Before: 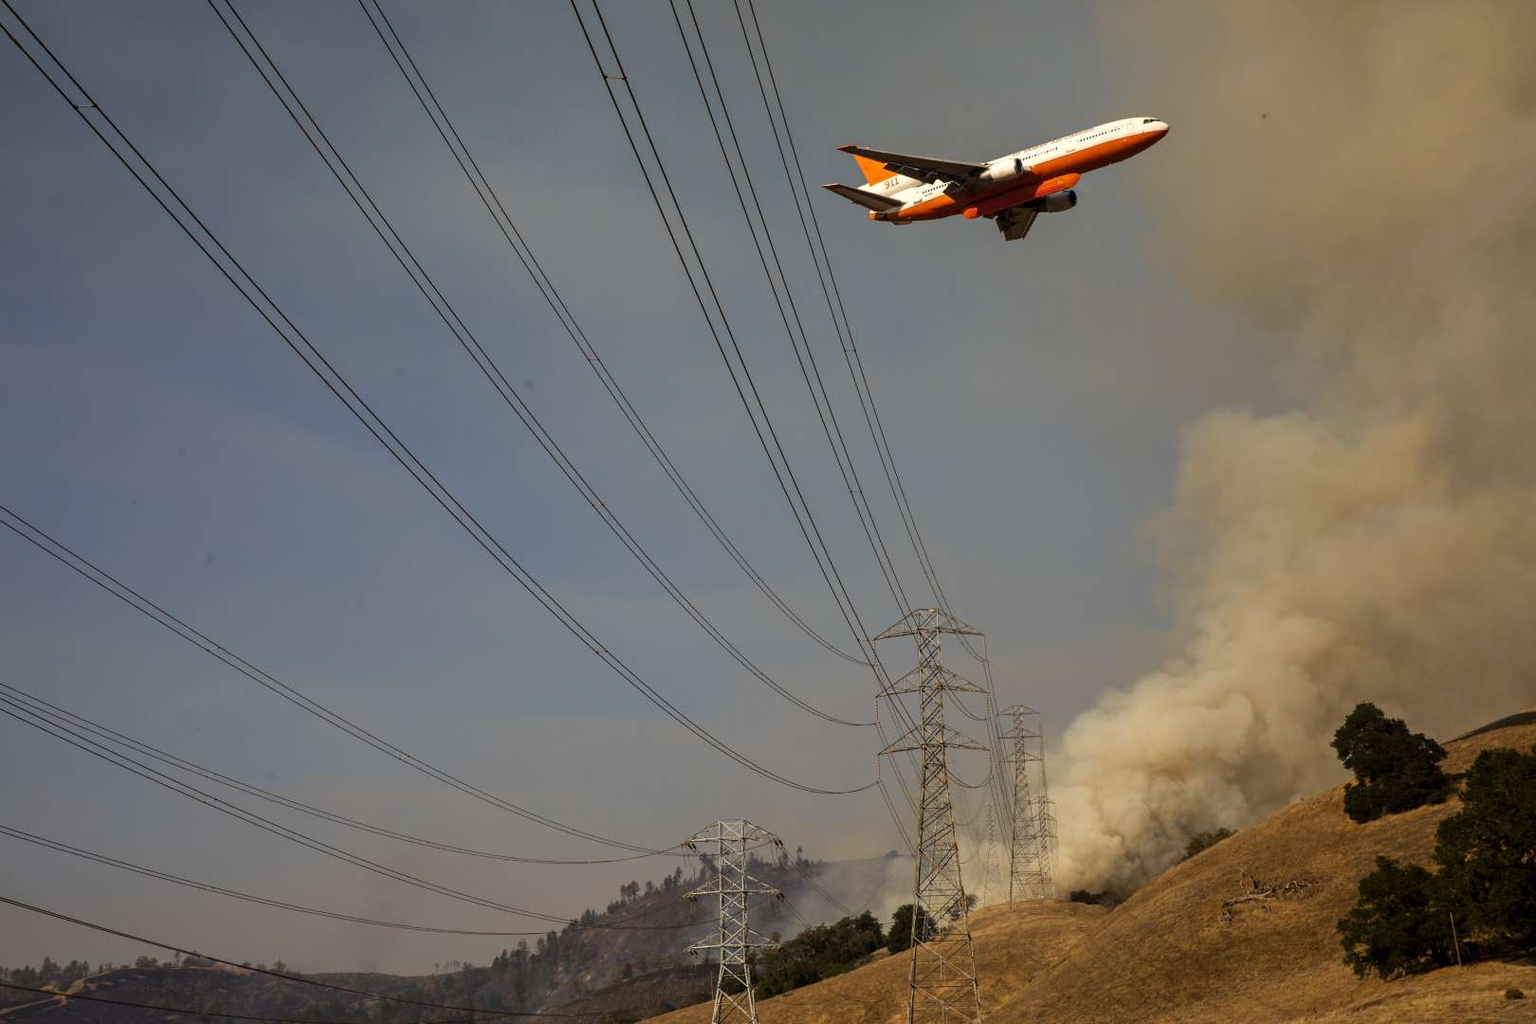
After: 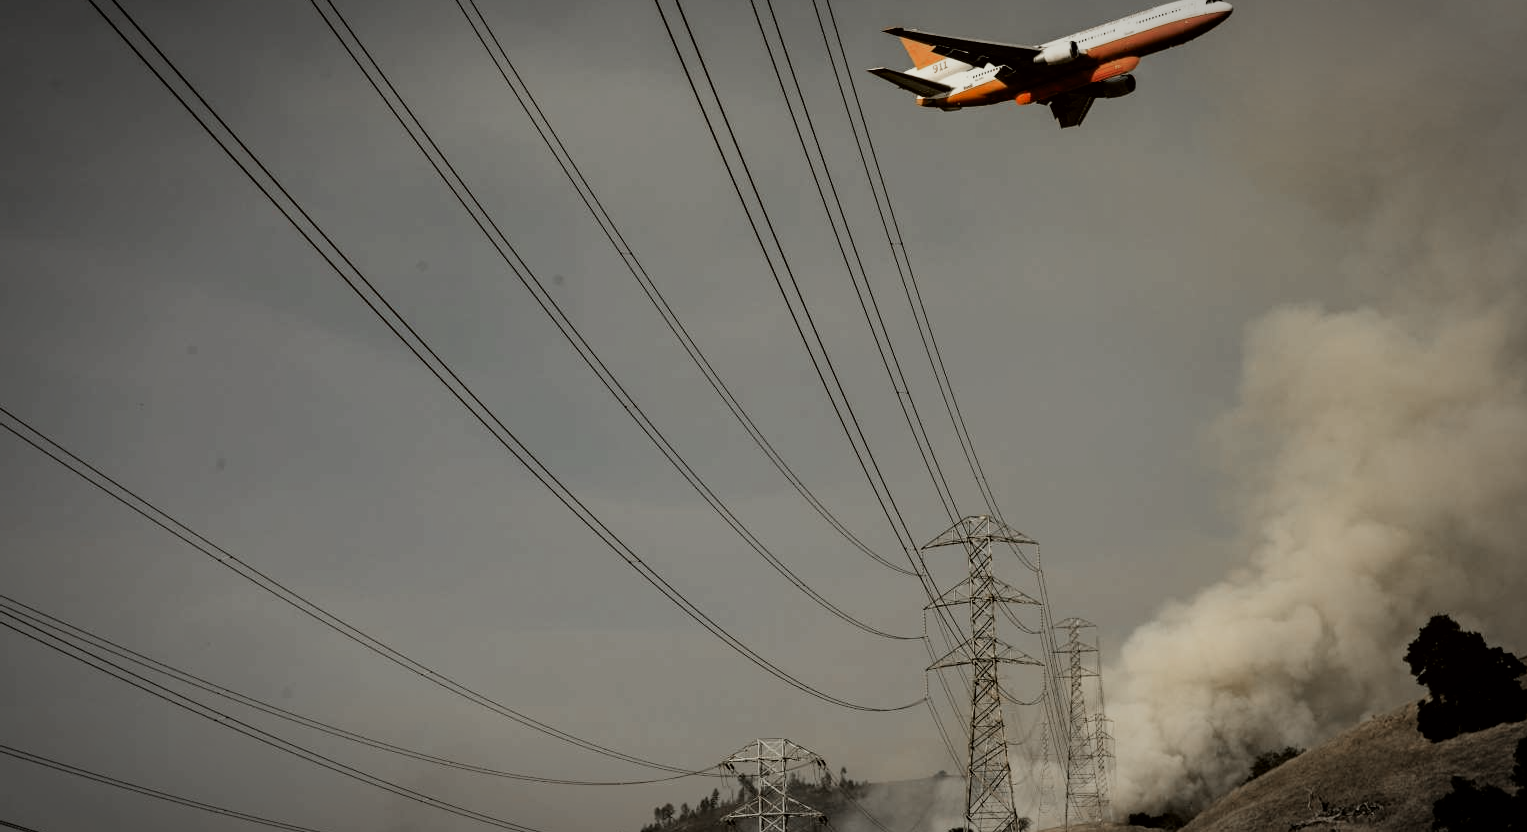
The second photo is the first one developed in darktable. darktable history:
vignetting: automatic ratio true
color zones: curves: ch1 [(0, 0.708) (0.088, 0.648) (0.245, 0.187) (0.429, 0.326) (0.571, 0.498) (0.714, 0.5) (0.857, 0.5) (1, 0.708)]
color correction: highlights a* -1.43, highlights b* 10.12, shadows a* 0.395, shadows b* 19.35
crop and rotate: angle 0.03°, top 11.643%, right 5.651%, bottom 11.189%
filmic rgb: black relative exposure -5 EV, hardness 2.88, contrast 1.3, highlights saturation mix -30%
